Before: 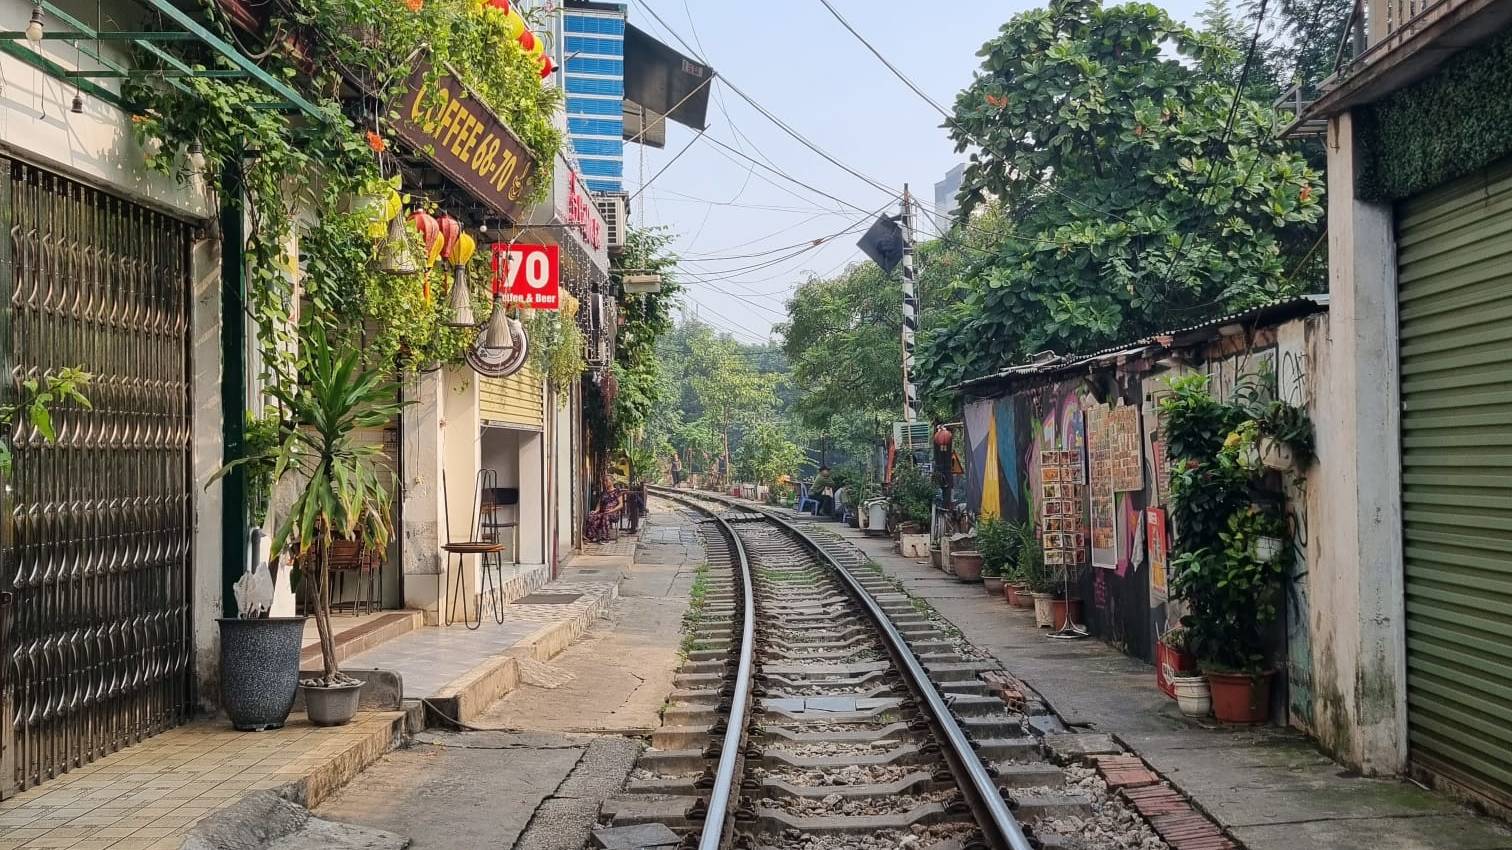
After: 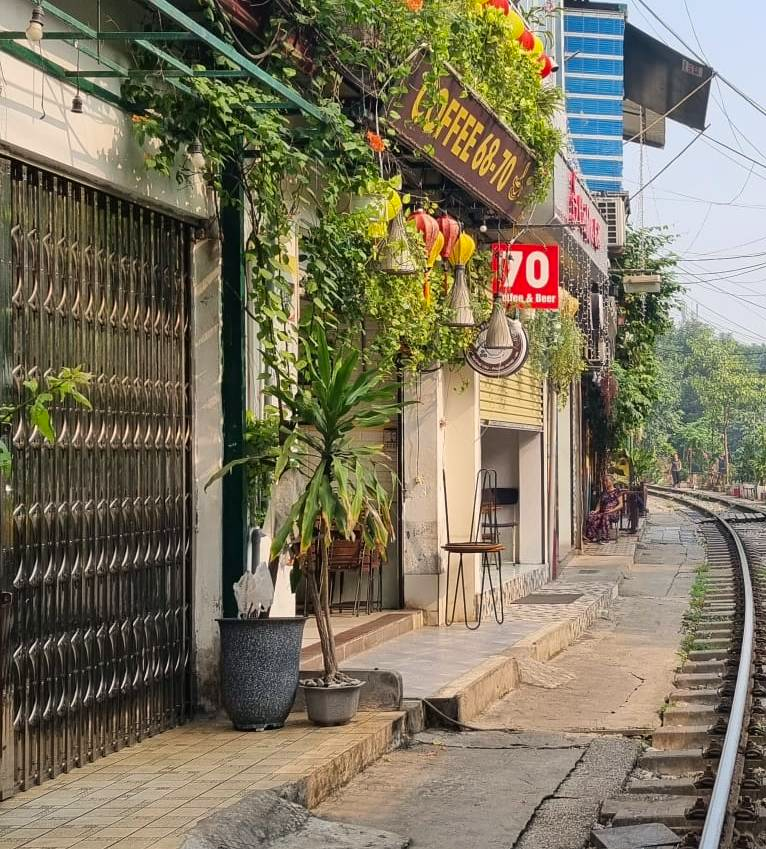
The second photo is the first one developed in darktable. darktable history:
color correction: highlights a* 0.687, highlights b* 2.78, saturation 1.06
crop and rotate: left 0.06%, top 0%, right 49.248%
